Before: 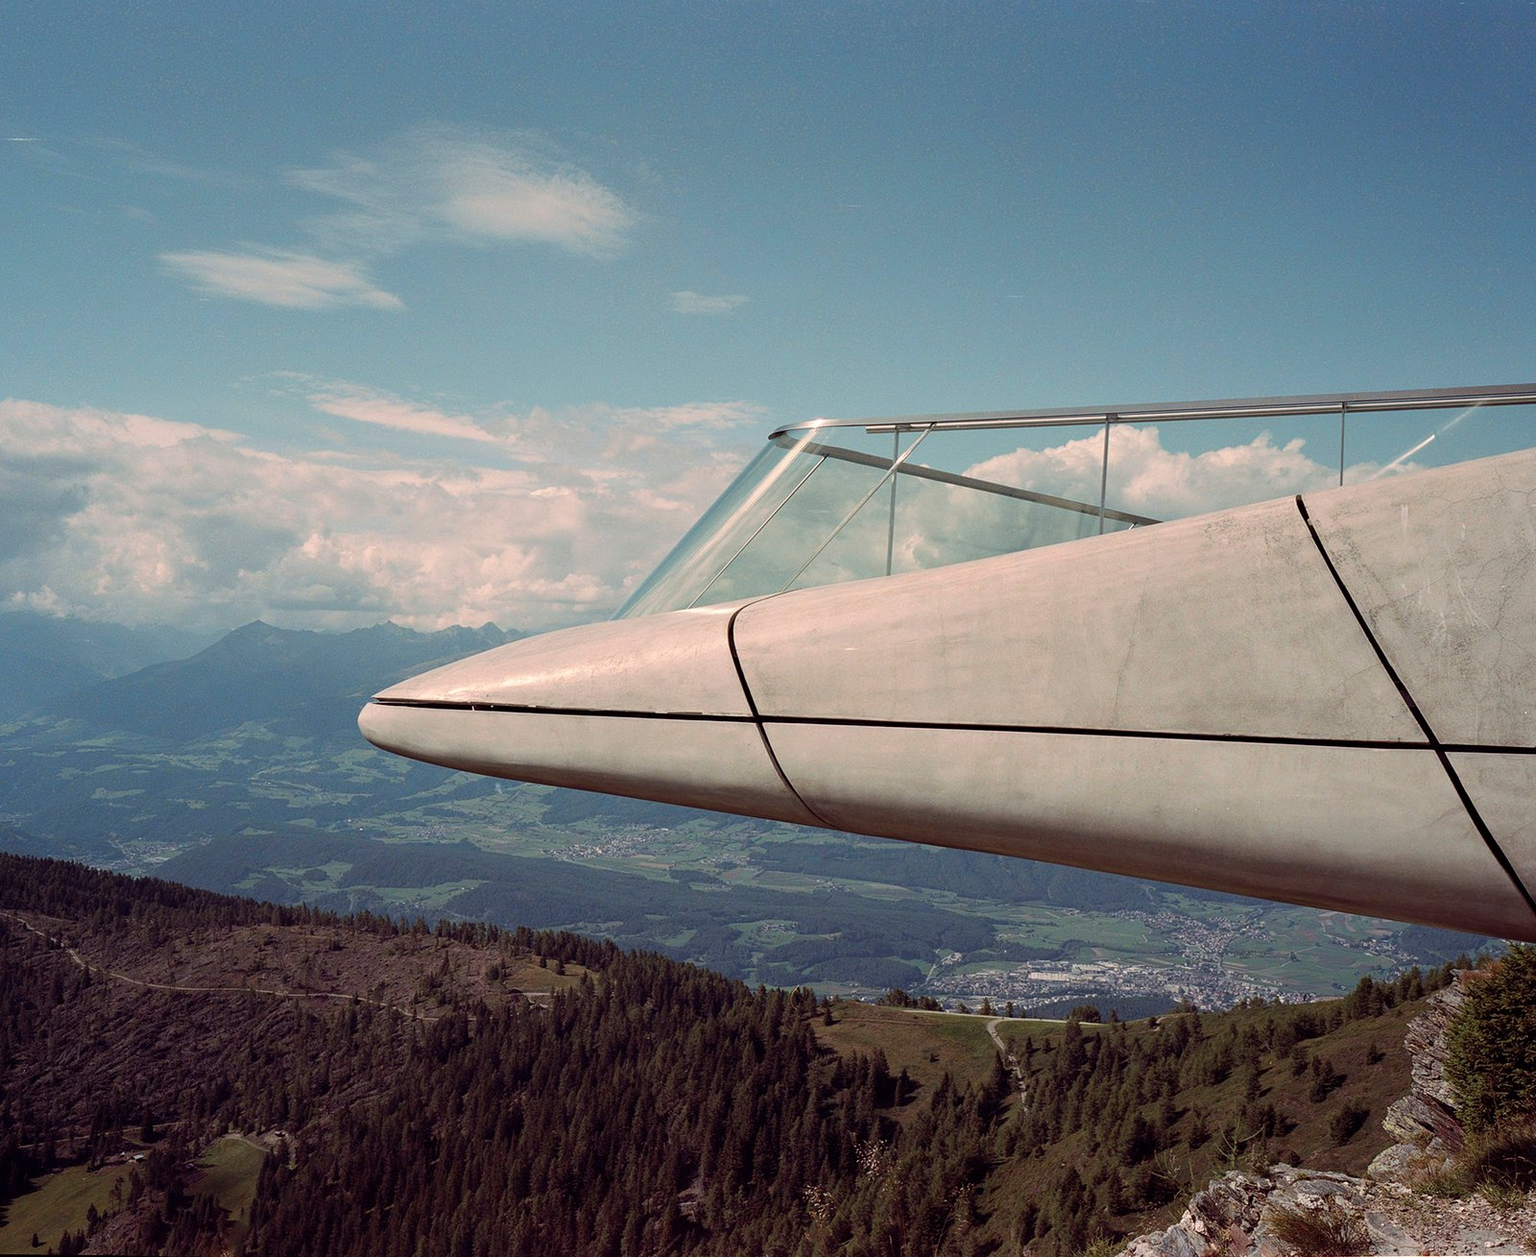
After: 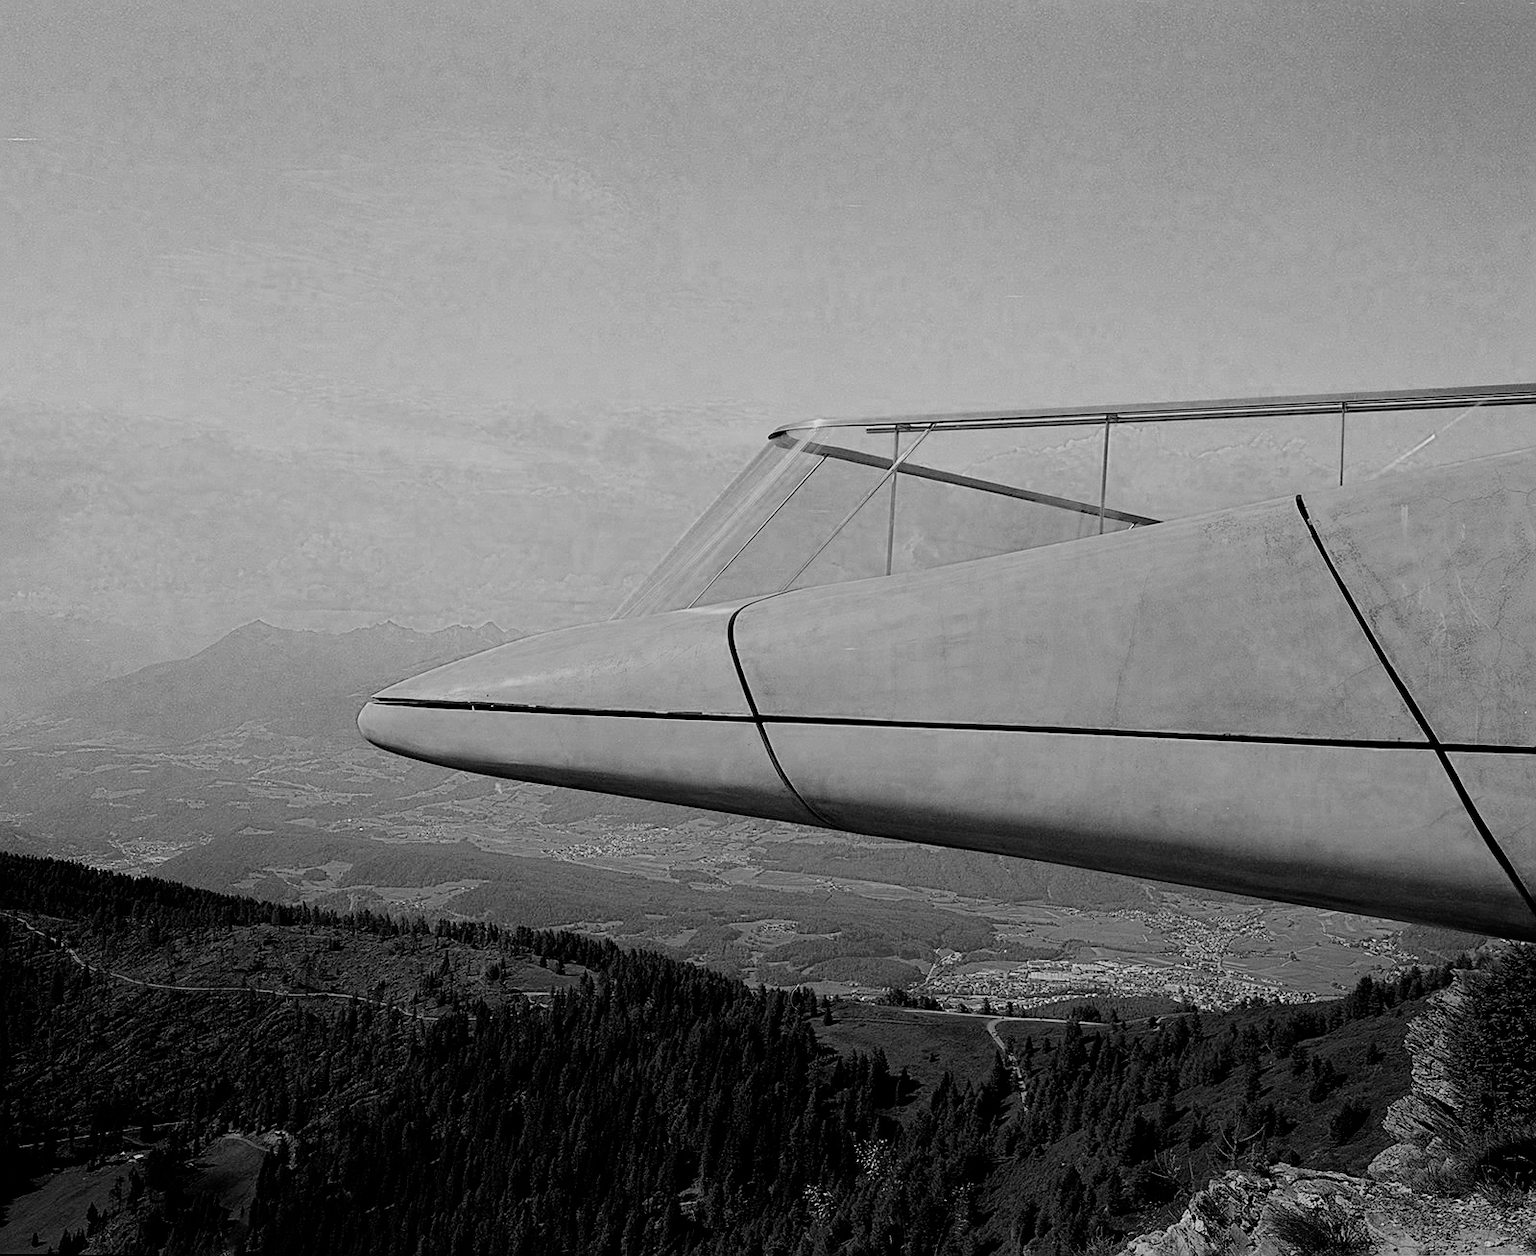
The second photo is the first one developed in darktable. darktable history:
tone equalizer: mask exposure compensation -0.492 EV
filmic rgb: black relative exposure -5.03 EV, white relative exposure 3.97 EV, hardness 2.88, contrast 1.097, highlights saturation mix -20.21%
color zones: curves: ch0 [(0.287, 0.048) (0.493, 0.484) (0.737, 0.816)]; ch1 [(0, 0) (0.143, 0) (0.286, 0) (0.429, 0) (0.571, 0) (0.714, 0) (0.857, 0)]
sharpen: on, module defaults
